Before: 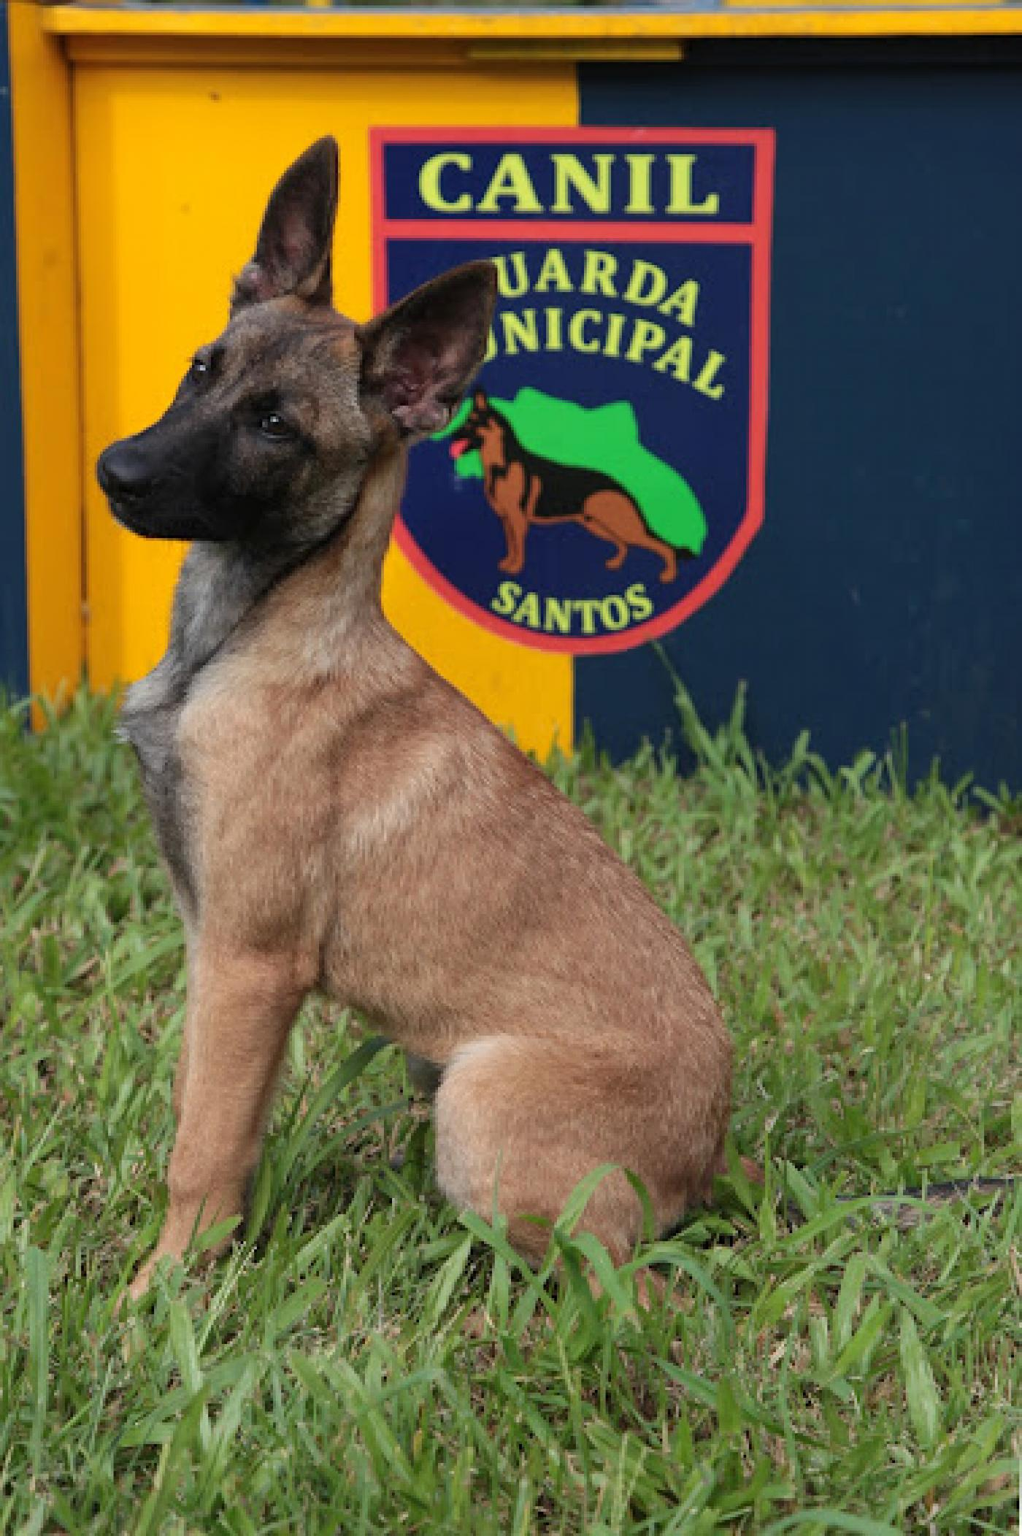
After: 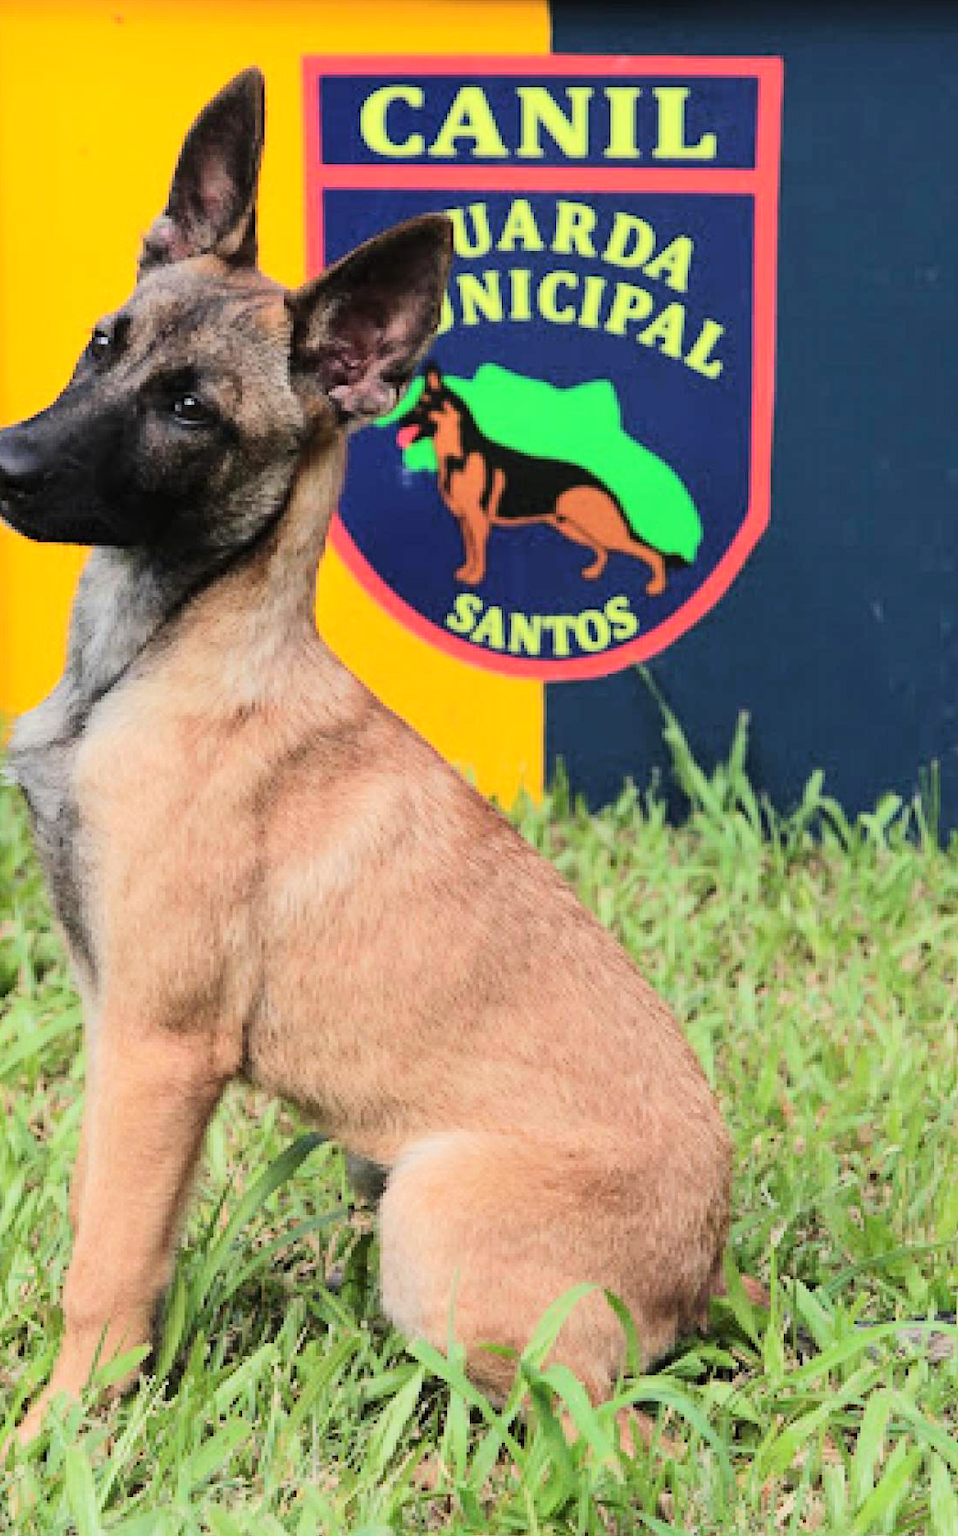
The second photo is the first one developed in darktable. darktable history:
tone equalizer: -7 EV 0.157 EV, -6 EV 0.595 EV, -5 EV 1.16 EV, -4 EV 1.34 EV, -3 EV 1.18 EV, -2 EV 0.6 EV, -1 EV 0.164 EV, edges refinement/feathering 500, mask exposure compensation -1.57 EV, preserve details no
crop: left 11.235%, top 5.272%, right 9.598%, bottom 10.31%
